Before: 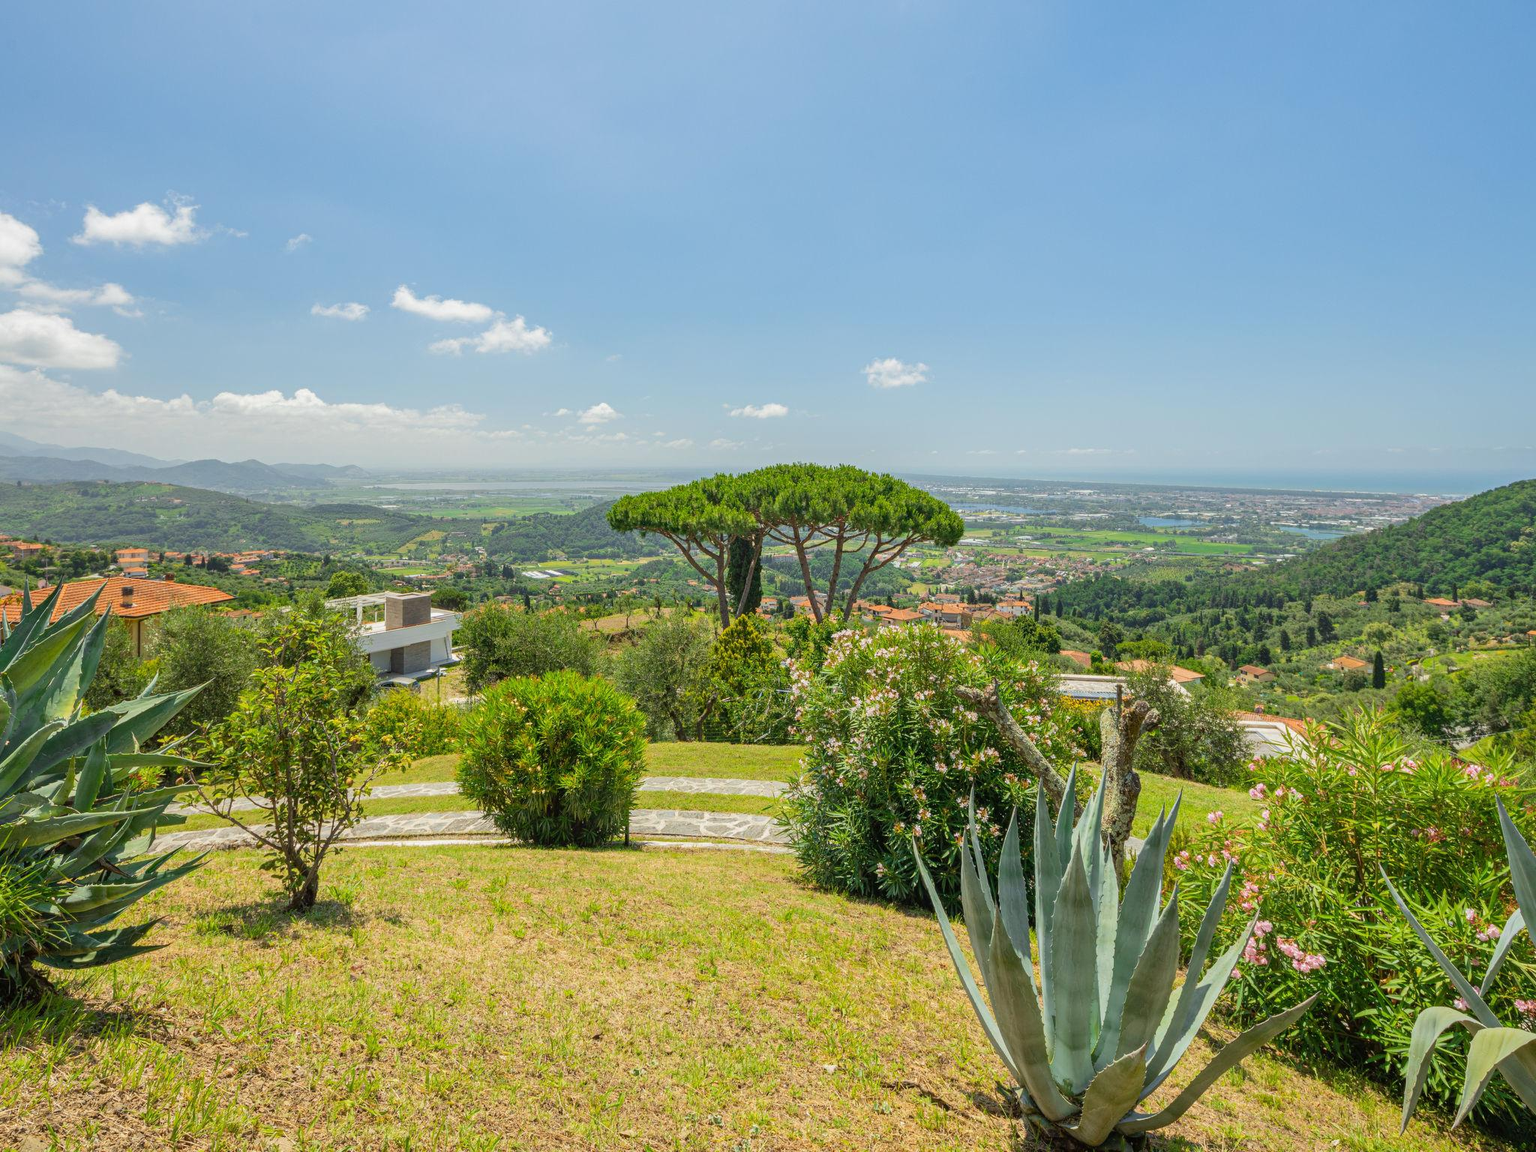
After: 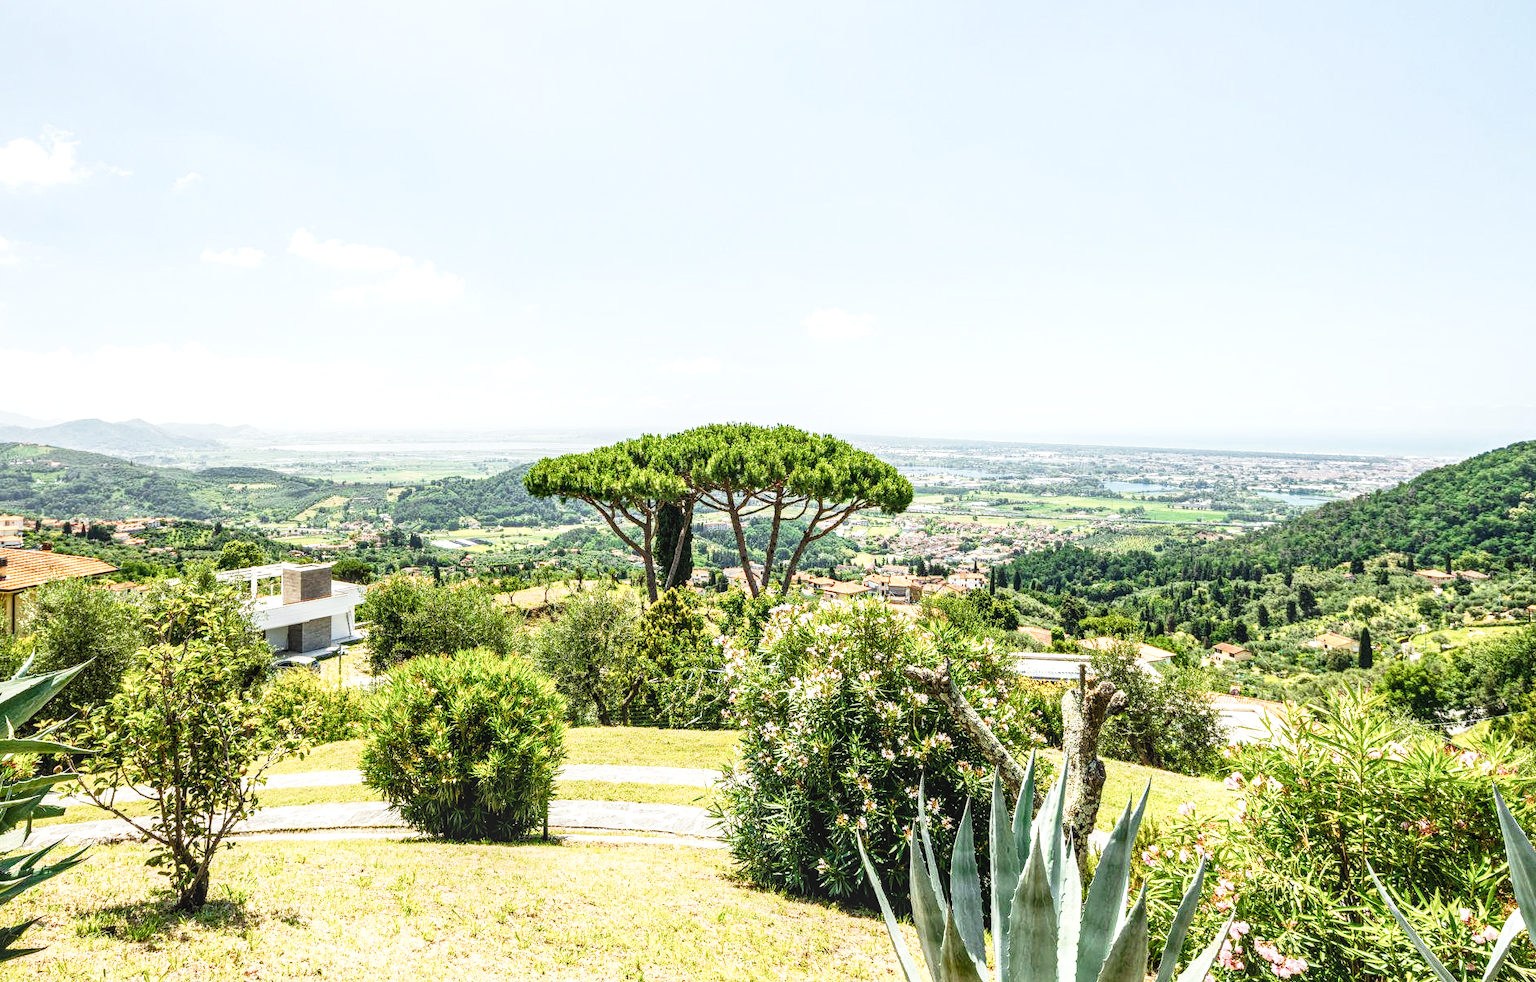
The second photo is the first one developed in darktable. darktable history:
tone equalizer: -8 EV -0.785 EV, -7 EV -0.679 EV, -6 EV -0.626 EV, -5 EV -0.393 EV, -3 EV 0.404 EV, -2 EV 0.6 EV, -1 EV 0.701 EV, +0 EV 0.774 EV
contrast brightness saturation: contrast 0.098, saturation -0.373
crop: left 8.288%, top 6.586%, bottom 15.22%
color balance rgb: power › hue 206.8°, perceptual saturation grading › global saturation 45.457%, perceptual saturation grading › highlights -49.858%, perceptual saturation grading › shadows 29.599%
tone curve: curves: ch0 [(0, 0) (0.003, 0.063) (0.011, 0.063) (0.025, 0.063) (0.044, 0.066) (0.069, 0.071) (0.1, 0.09) (0.136, 0.116) (0.177, 0.144) (0.224, 0.192) (0.277, 0.246) (0.335, 0.311) (0.399, 0.399) (0.468, 0.49) (0.543, 0.589) (0.623, 0.709) (0.709, 0.827) (0.801, 0.918) (0.898, 0.969) (1, 1)], preserve colors none
local contrast: detail 130%
